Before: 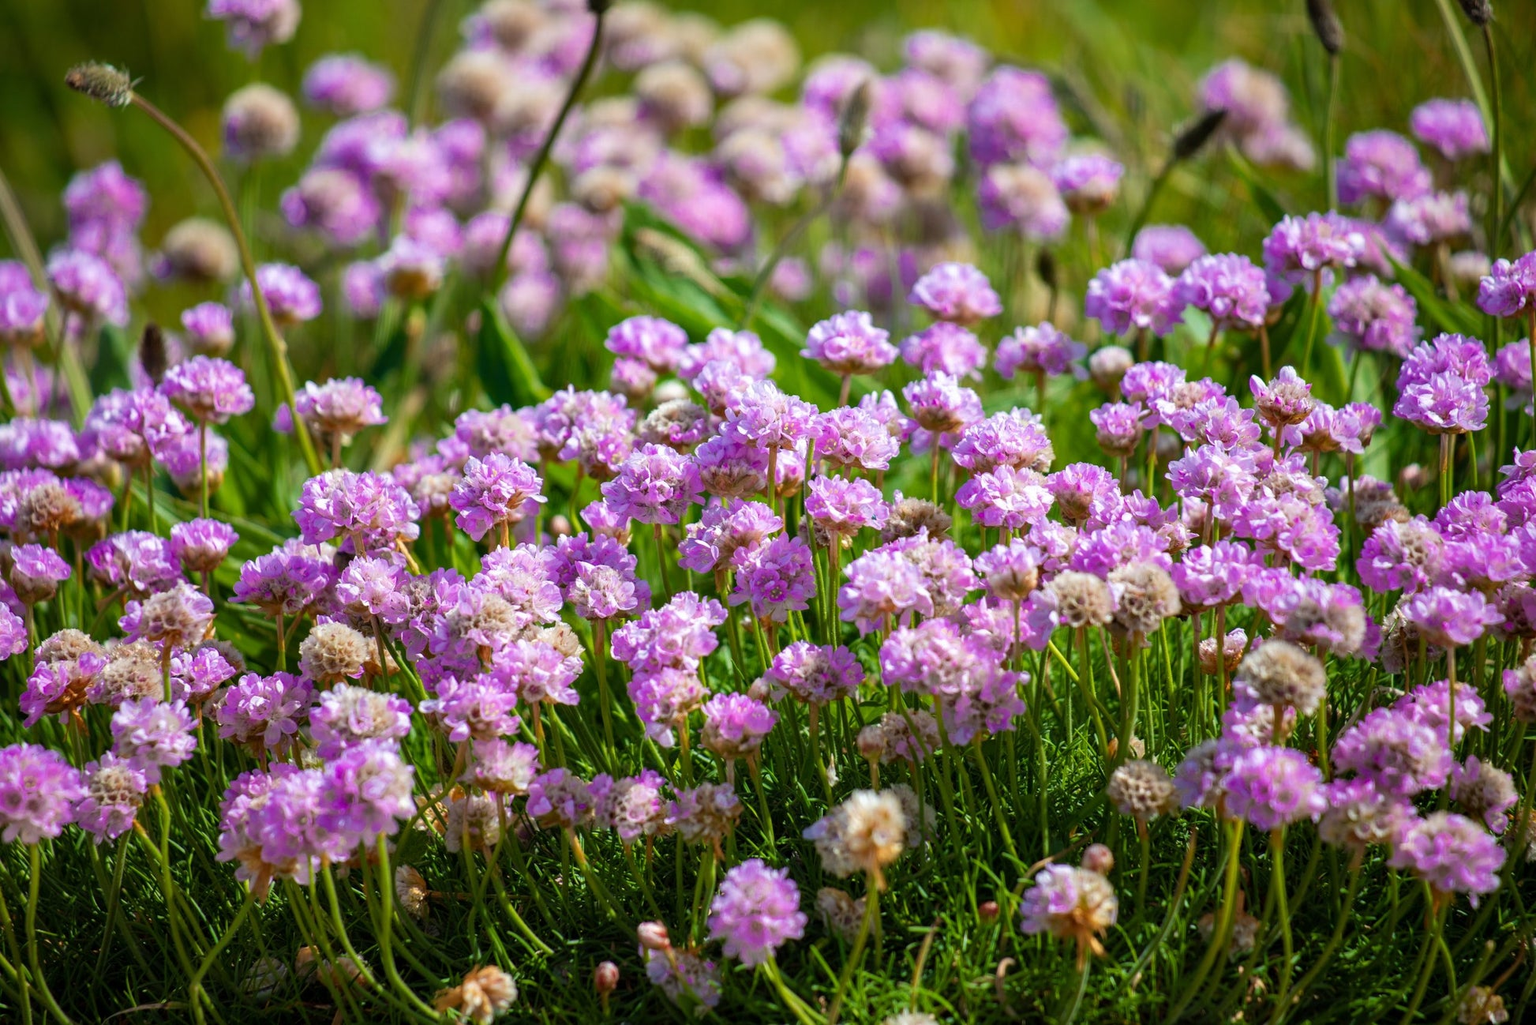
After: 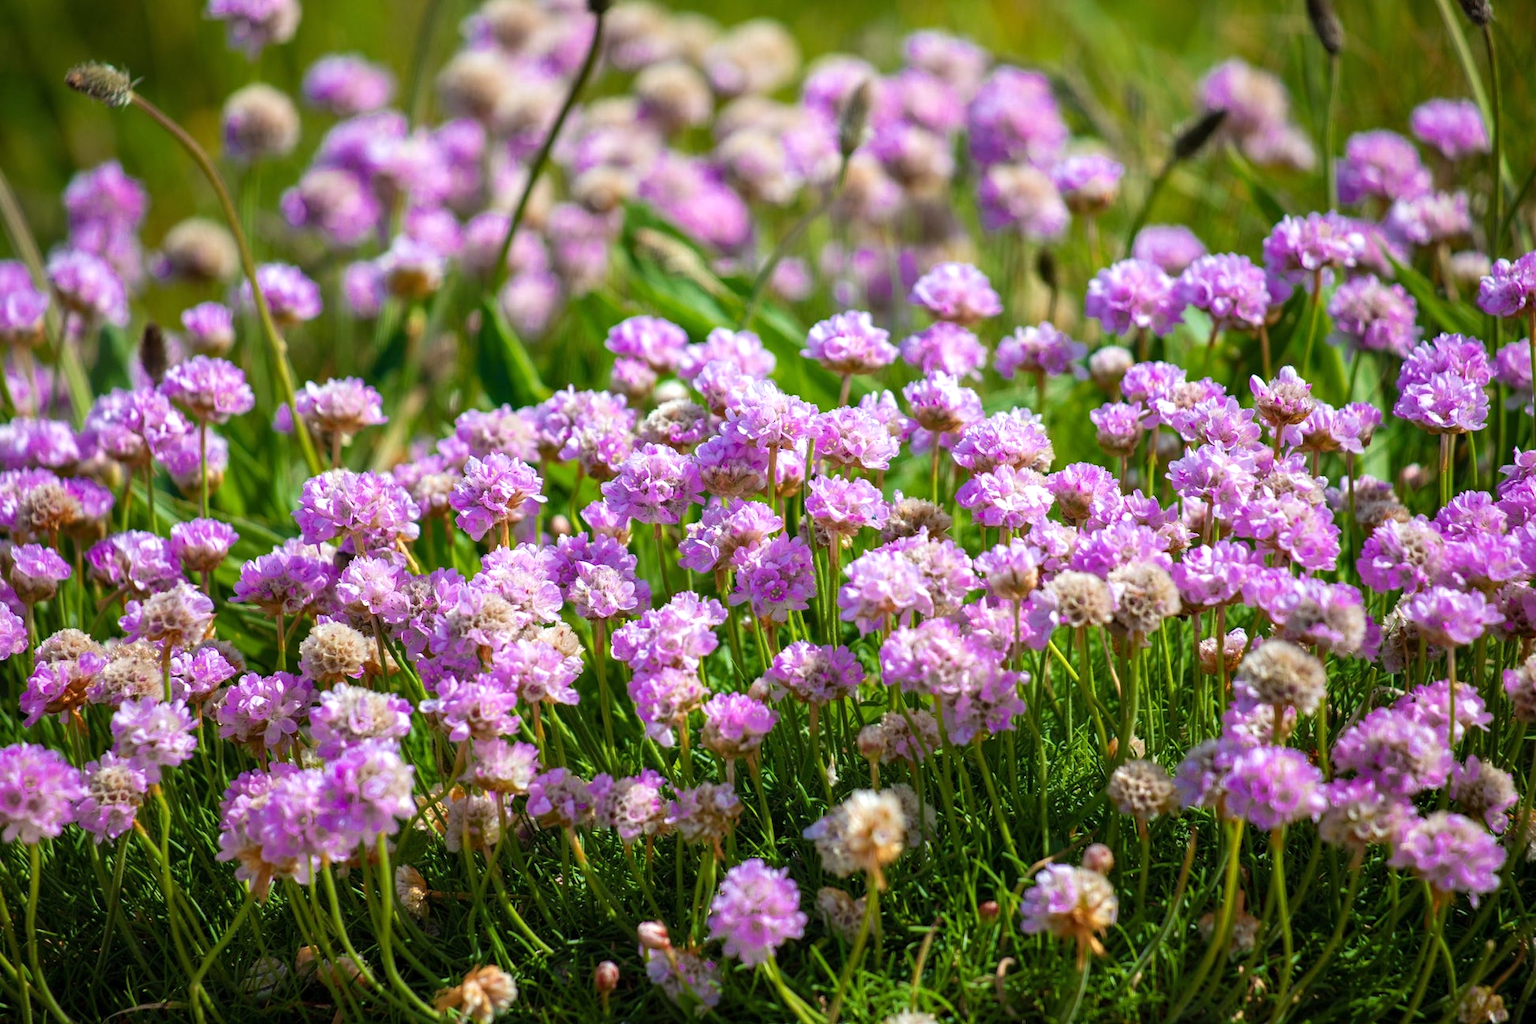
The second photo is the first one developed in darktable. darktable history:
exposure: exposure 0.205 EV, compensate exposure bias true, compensate highlight preservation false
